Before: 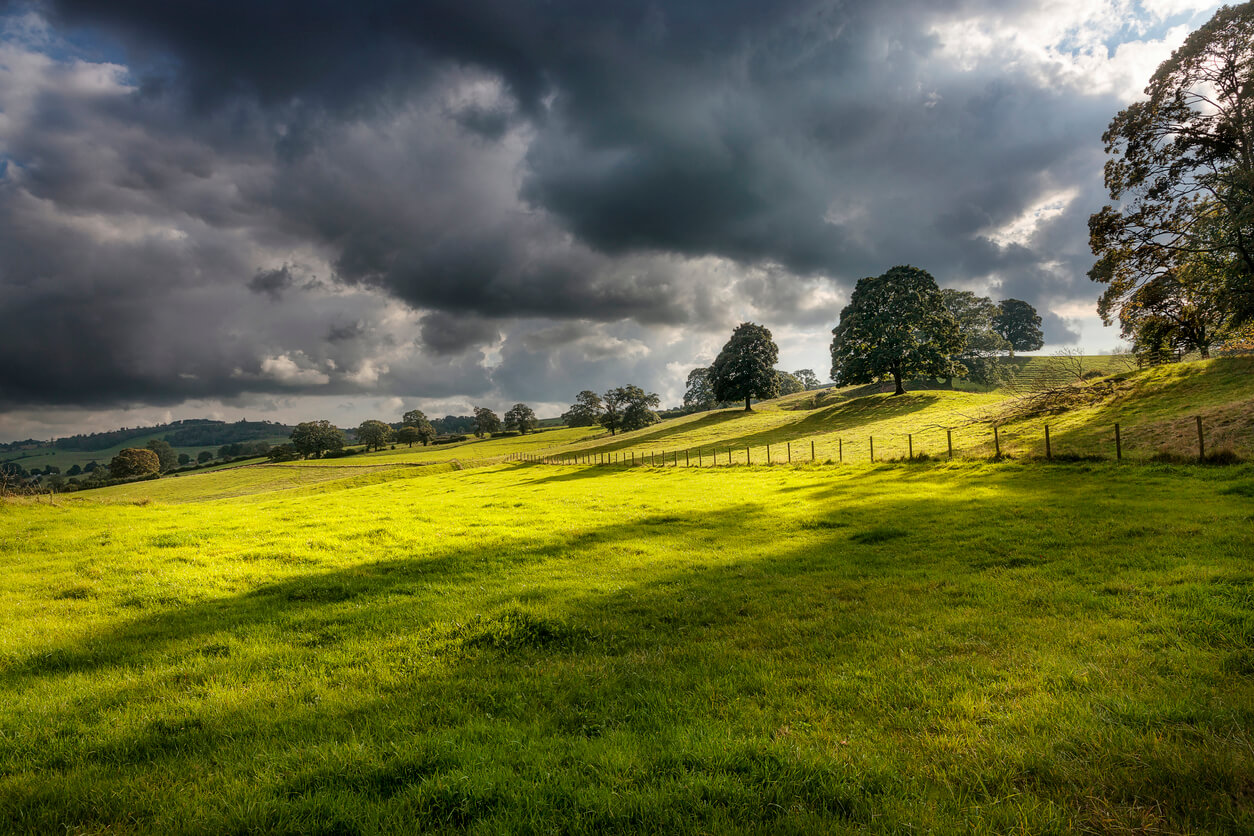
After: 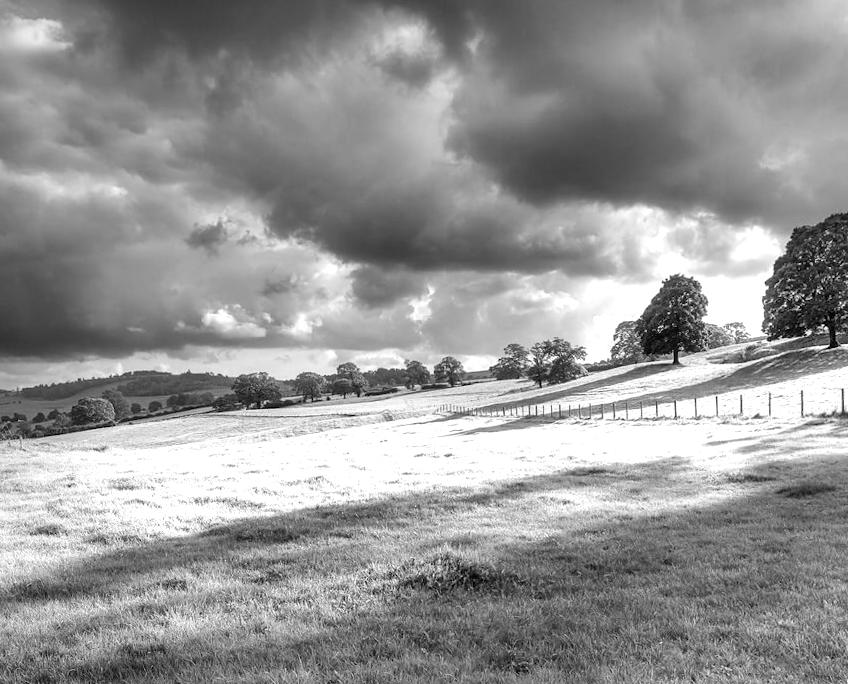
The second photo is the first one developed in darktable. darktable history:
monochrome: on, module defaults
levels: levels [0.018, 0.493, 1]
crop: top 5.803%, right 27.864%, bottom 5.804%
rotate and perspective: rotation 0.062°, lens shift (vertical) 0.115, lens shift (horizontal) -0.133, crop left 0.047, crop right 0.94, crop top 0.061, crop bottom 0.94
exposure: black level correction 0, exposure 1.1 EV, compensate exposure bias true, compensate highlight preservation false
